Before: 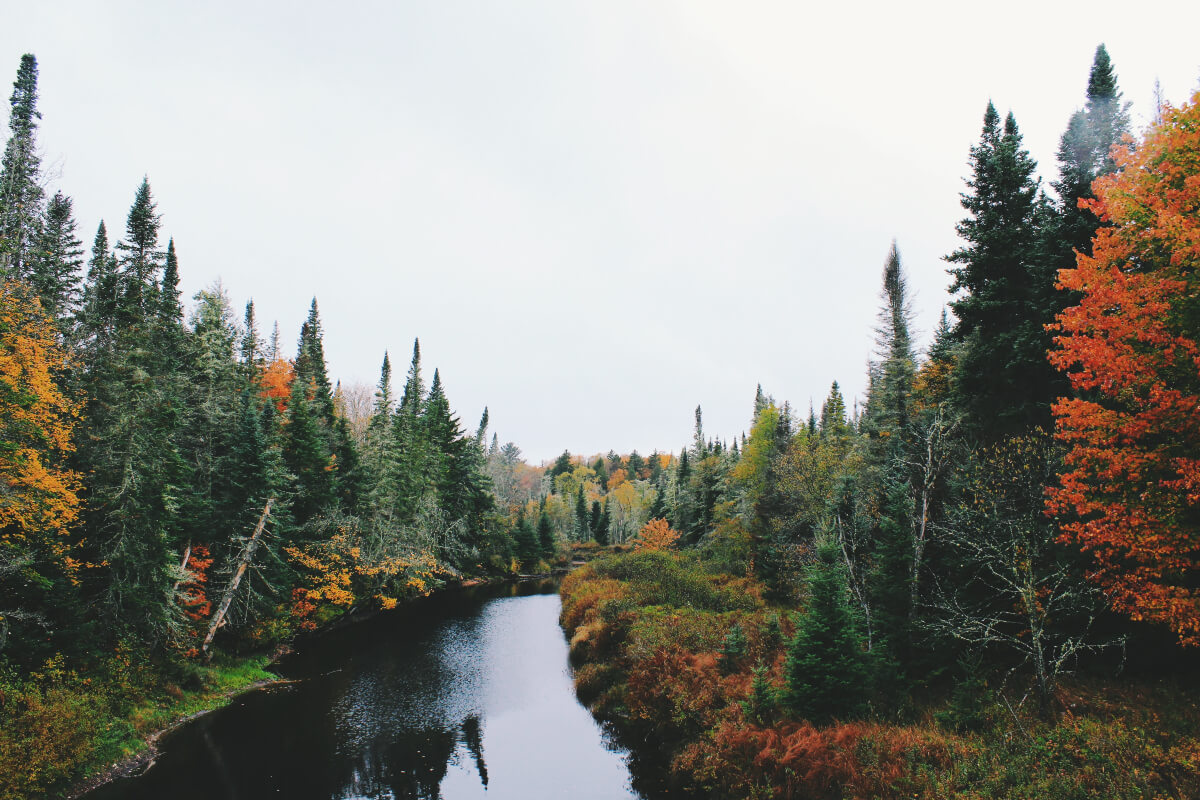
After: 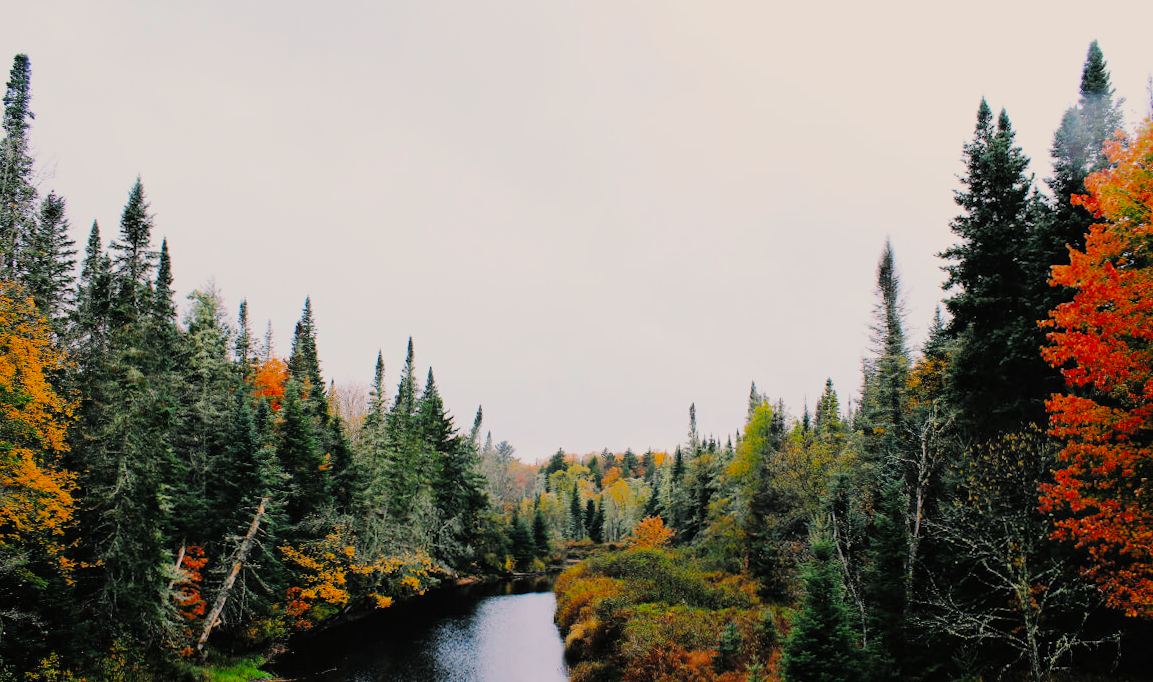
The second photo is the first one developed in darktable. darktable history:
filmic rgb: black relative exposure -7.75 EV, white relative exposure 4.4 EV, threshold 3 EV, target black luminance 0%, hardness 3.76, latitude 50.51%, contrast 1.074, highlights saturation mix 10%, shadows ↔ highlights balance -0.22%, color science v4 (2020), enable highlight reconstruction true
color correction: highlights a* 3.84, highlights b* 5.07
crop and rotate: angle 0.2°, left 0.275%, right 3.127%, bottom 14.18%
